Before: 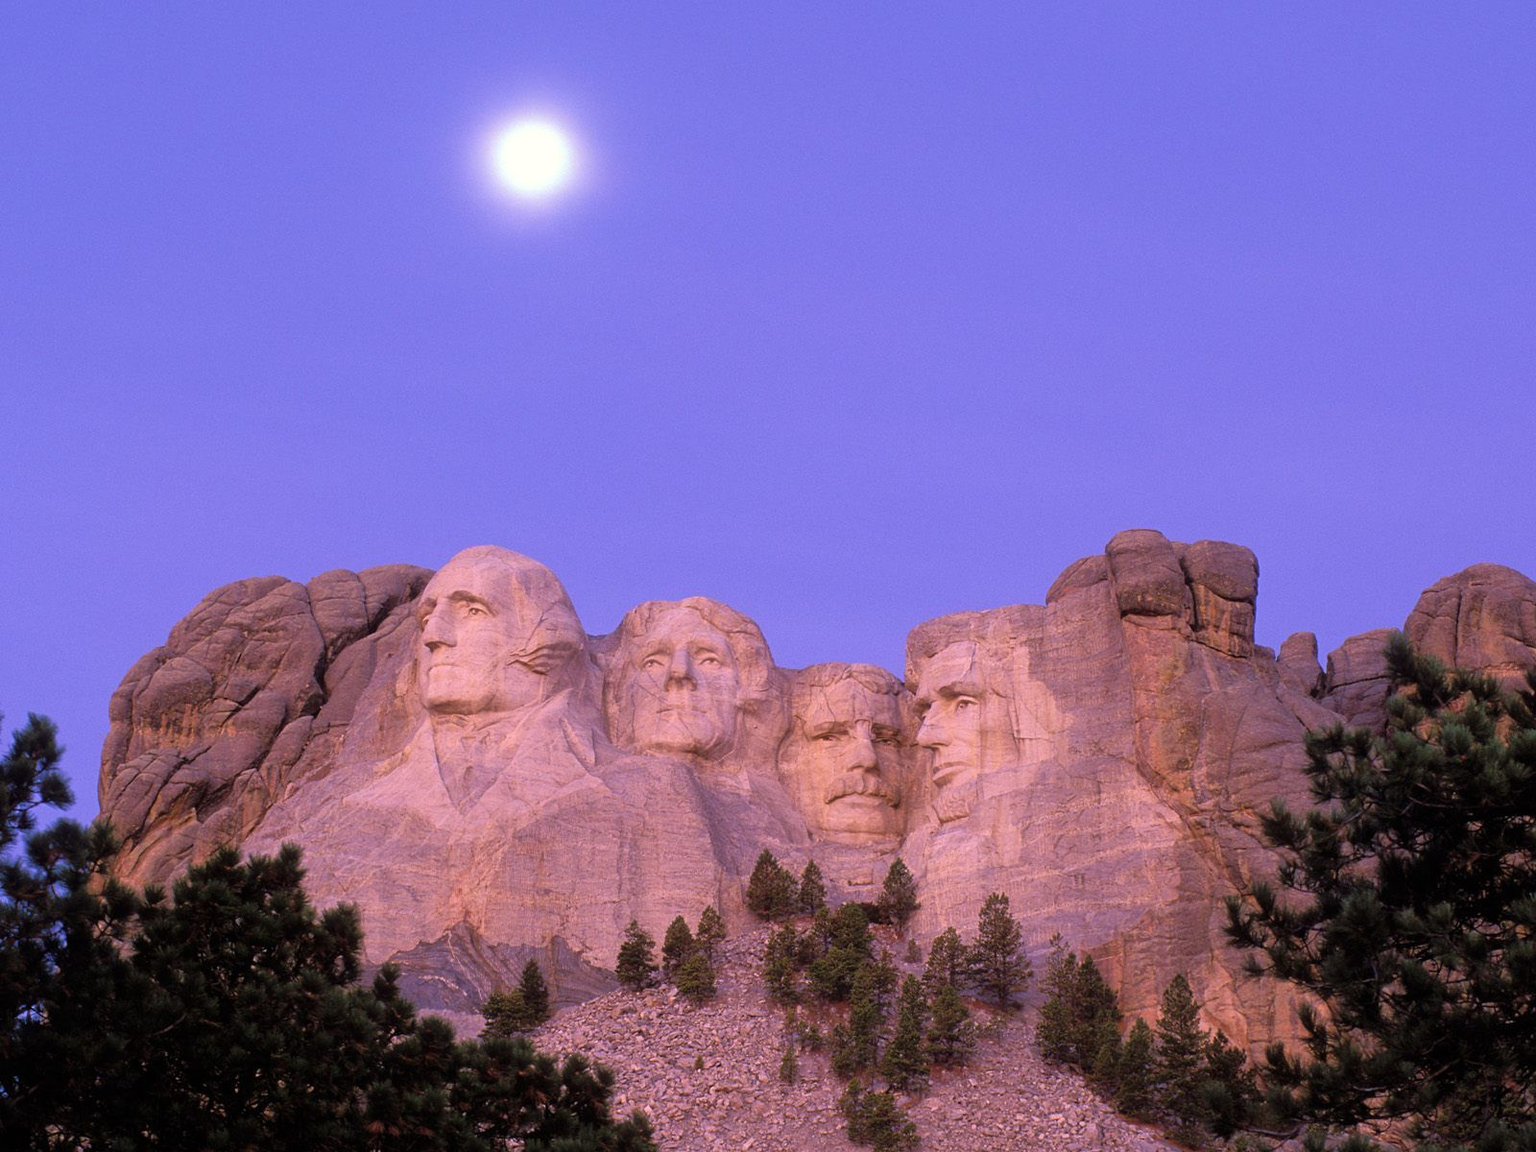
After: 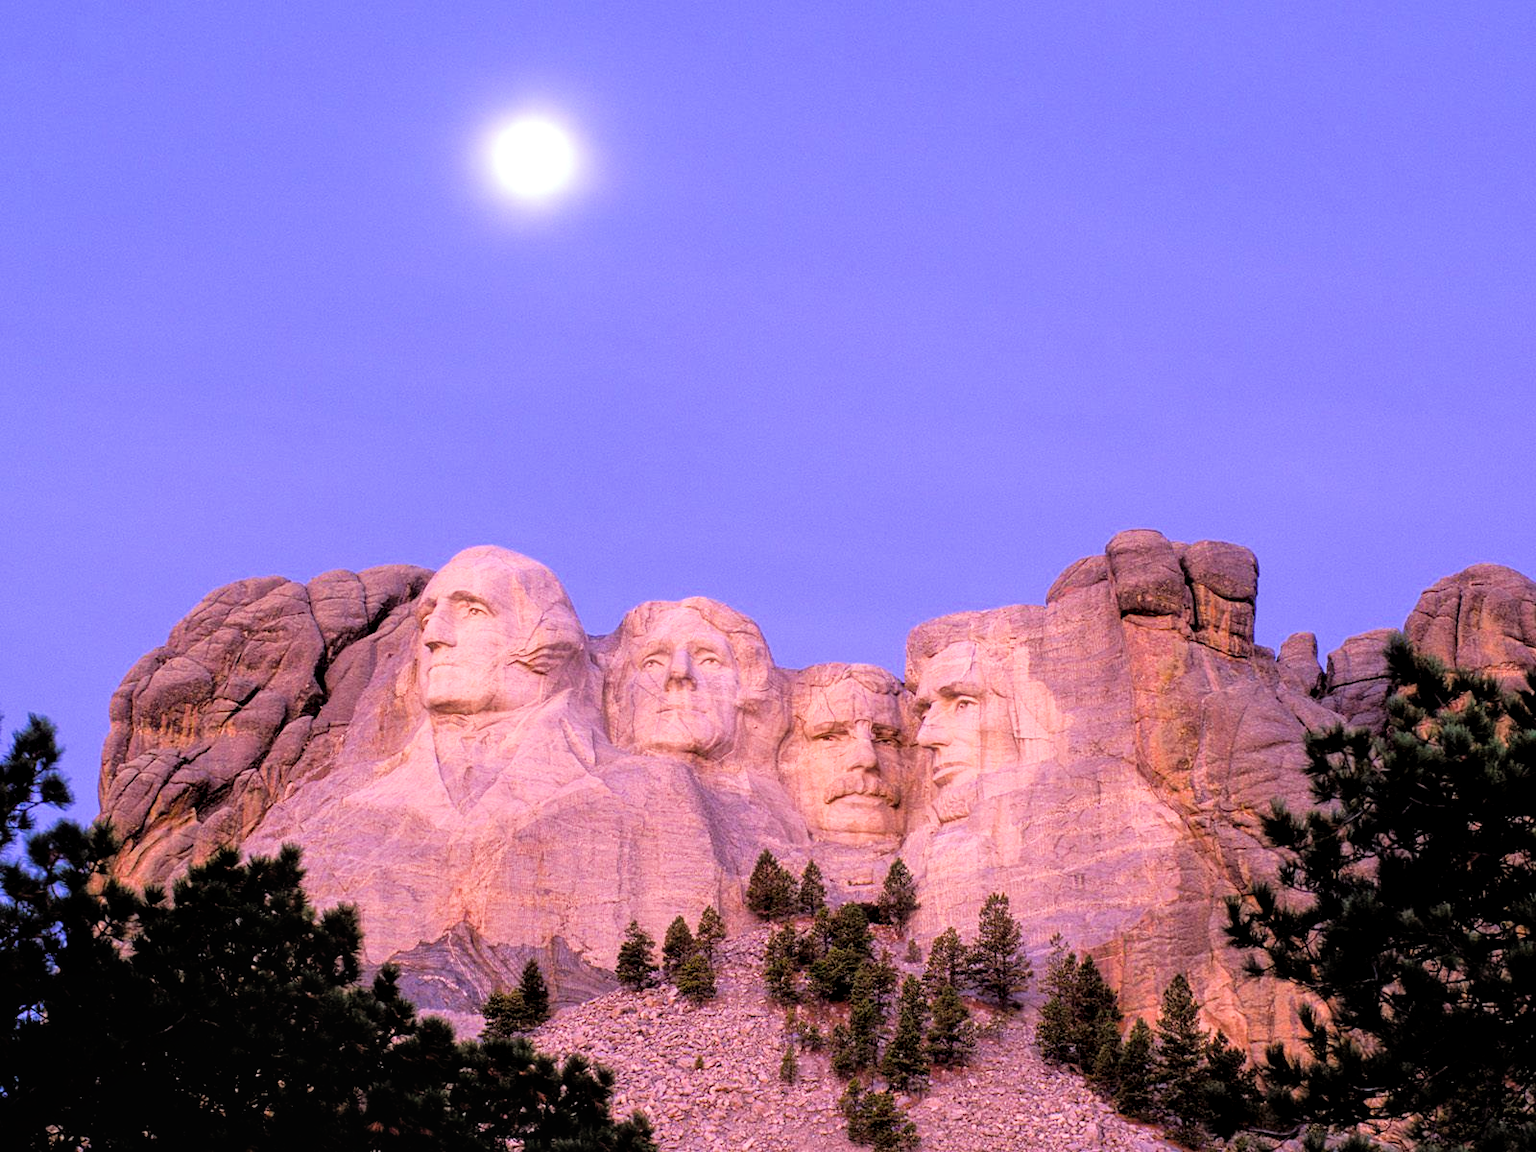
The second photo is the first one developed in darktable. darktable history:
color balance rgb: perceptual saturation grading › global saturation 20%, global vibrance 10%
filmic rgb: black relative exposure -5 EV, white relative exposure 3.5 EV, hardness 3.19, contrast 1.3
local contrast: on, module defaults
exposure "scene-referred default": black level correction 0, exposure 0.7 EV, compensate exposure bias true, compensate highlight preservation false
